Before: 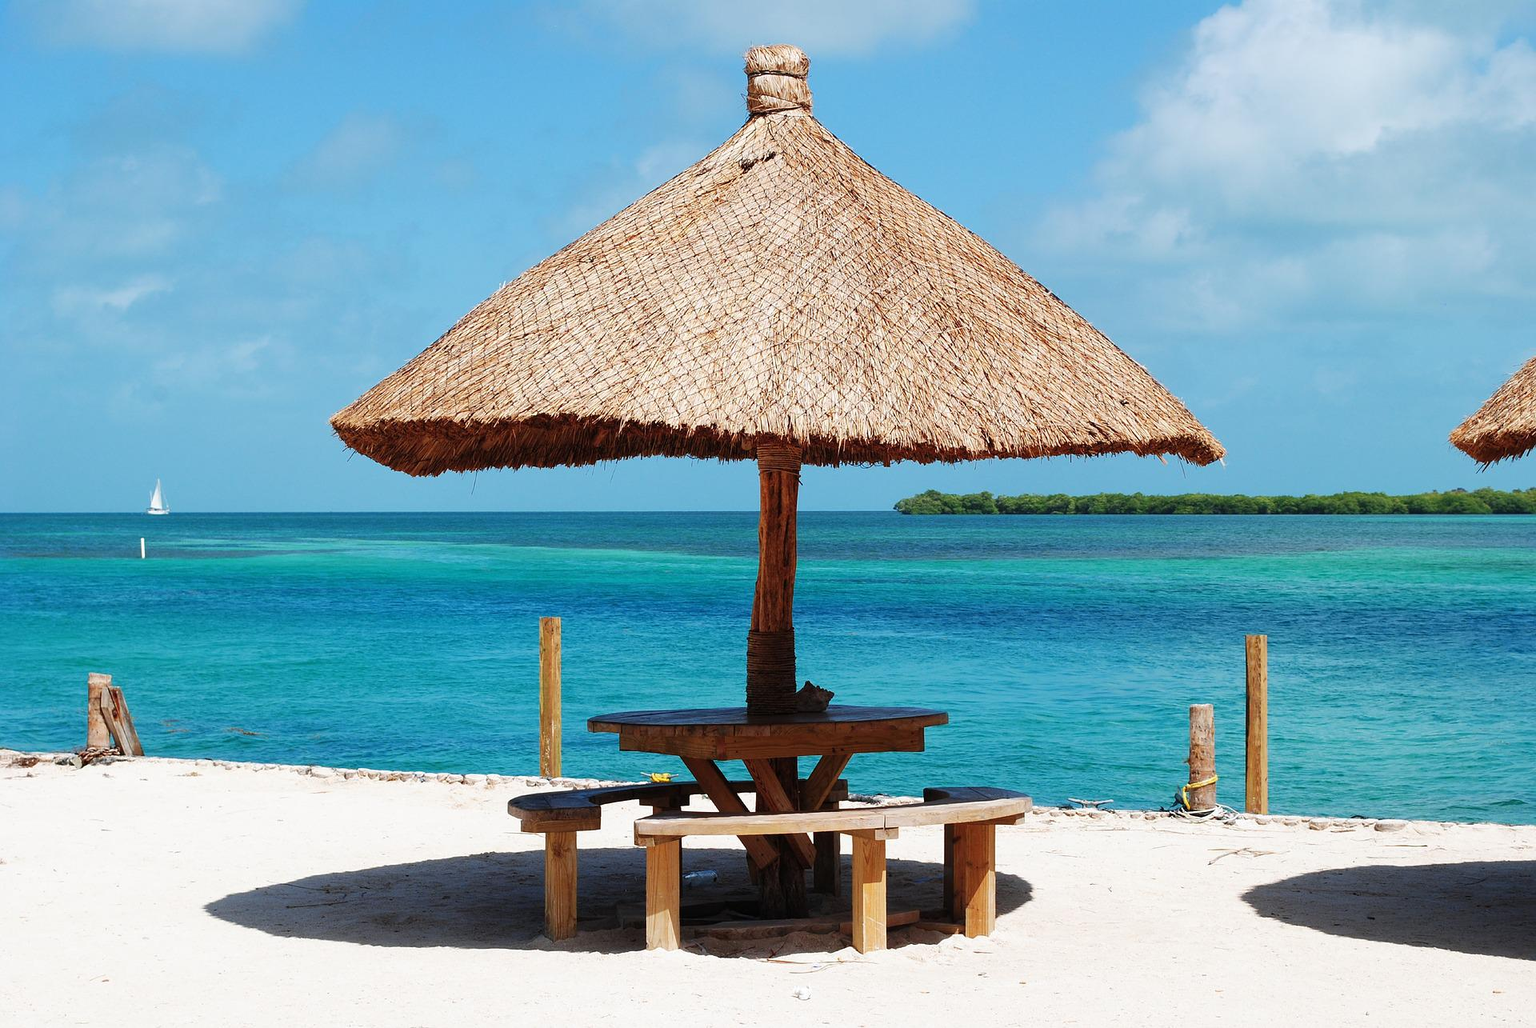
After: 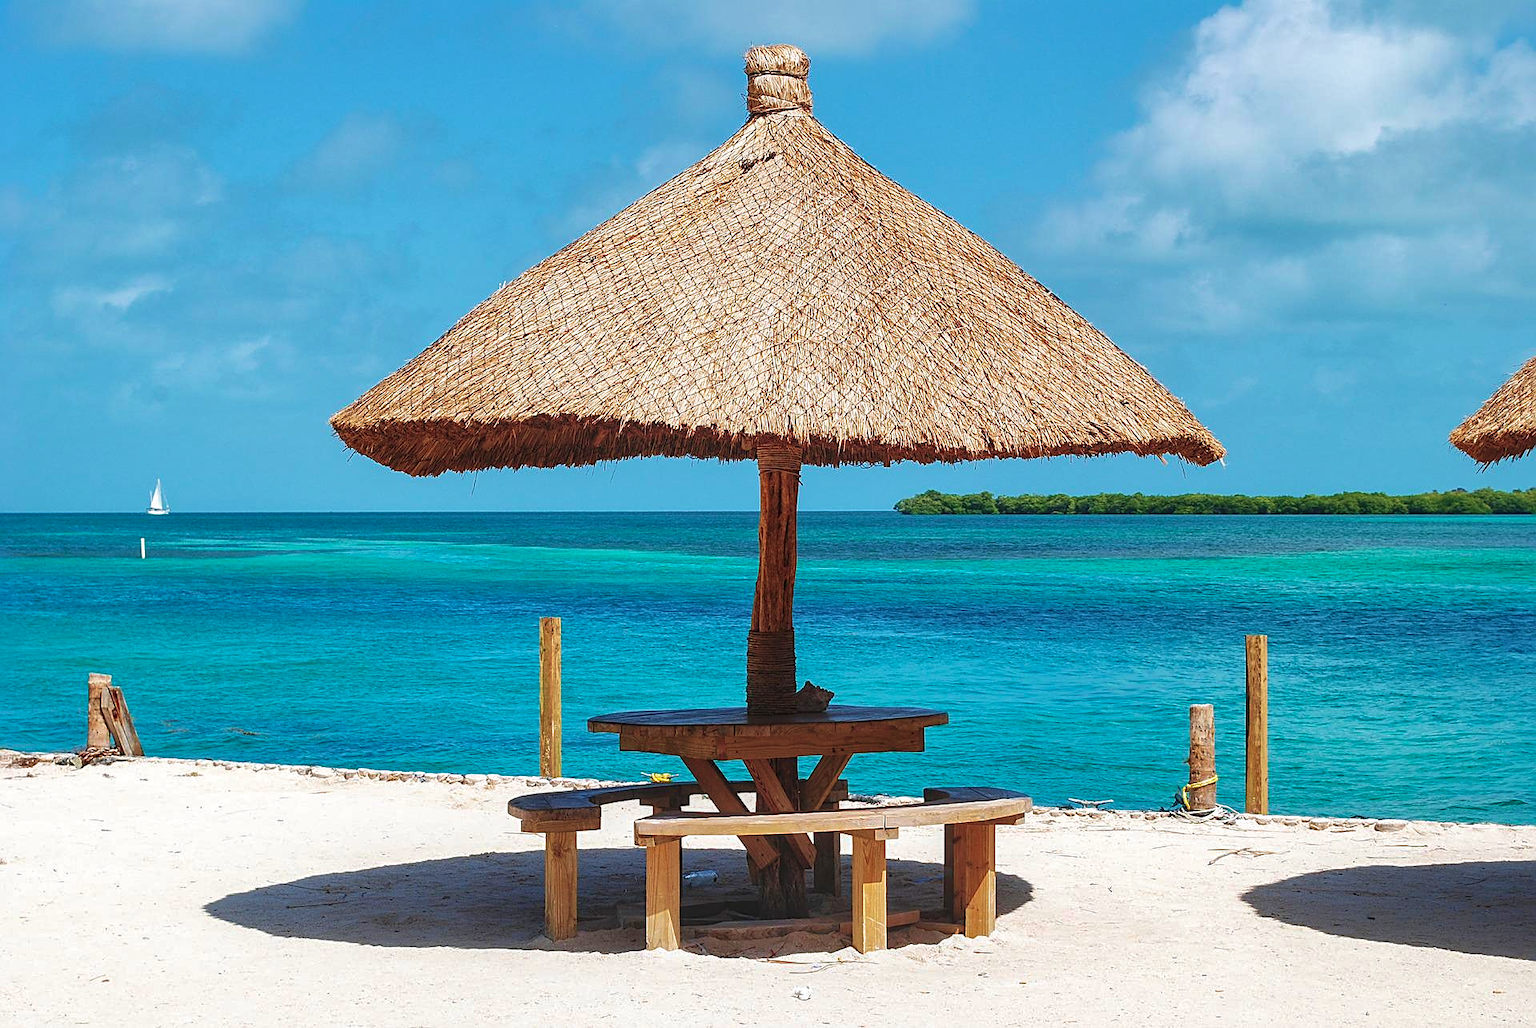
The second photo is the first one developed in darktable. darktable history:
exposure: black level correction -0.005, exposure 0.054 EV, compensate highlight preservation false
local contrast: on, module defaults
sharpen: on, module defaults
velvia: strength 36.57%
shadows and highlights: on, module defaults
